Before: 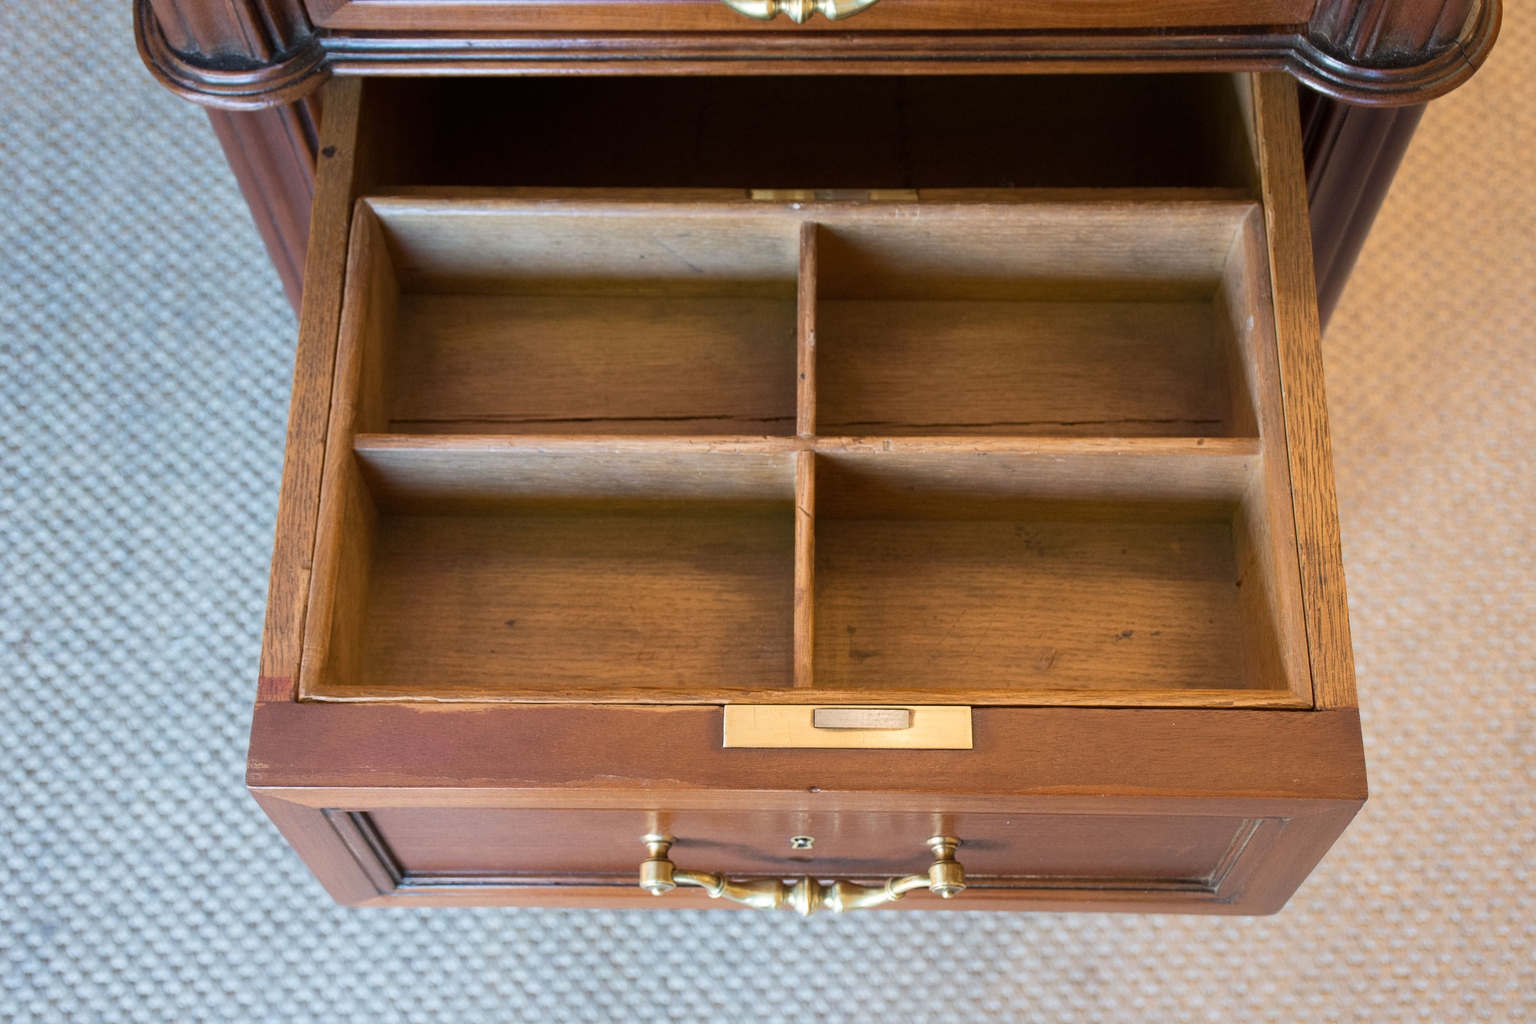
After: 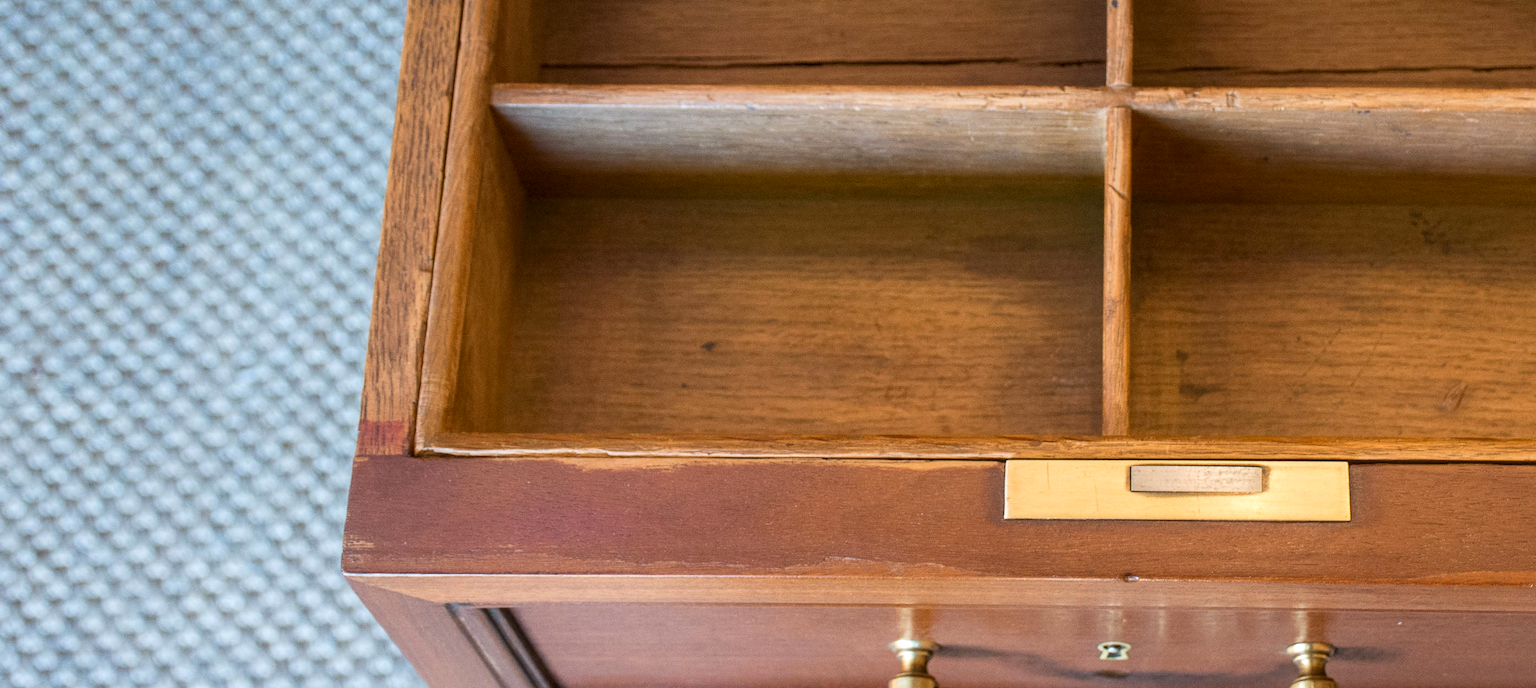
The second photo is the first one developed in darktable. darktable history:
crop: top 36.498%, right 27.964%, bottom 14.995%
contrast brightness saturation: saturation 0.13
local contrast: on, module defaults
